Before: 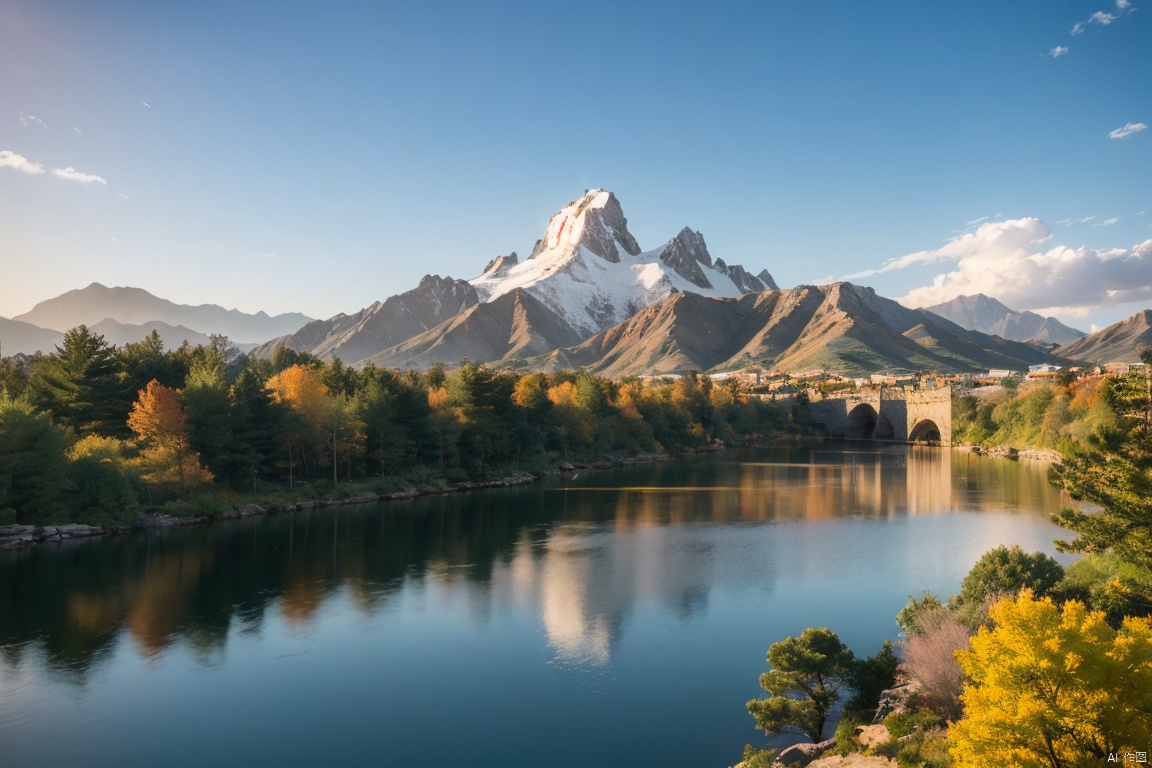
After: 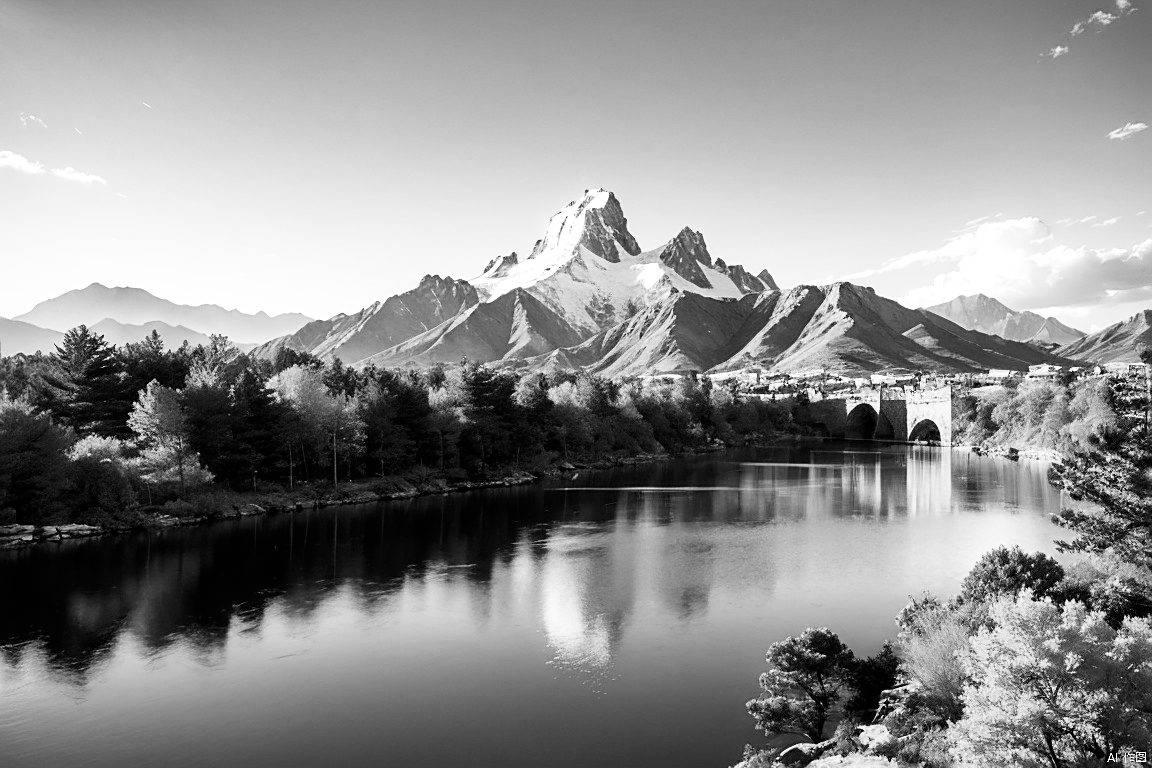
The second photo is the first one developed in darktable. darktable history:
filmic rgb: middle gray luminance 10%, black relative exposure -8.61 EV, white relative exposure 3.3 EV, threshold 6 EV, target black luminance 0%, hardness 5.2, latitude 44.69%, contrast 1.302, highlights saturation mix 5%, shadows ↔ highlights balance 24.64%, add noise in highlights 0, preserve chrominance no, color science v3 (2019), use custom middle-gray values true, iterations of high-quality reconstruction 0, contrast in highlights soft, enable highlight reconstruction true
monochrome: on, module defaults
sharpen: on, module defaults
shadows and highlights: shadows 52.42, soften with gaussian
contrast brightness saturation: contrast 0.07, brightness -0.13, saturation 0.06
